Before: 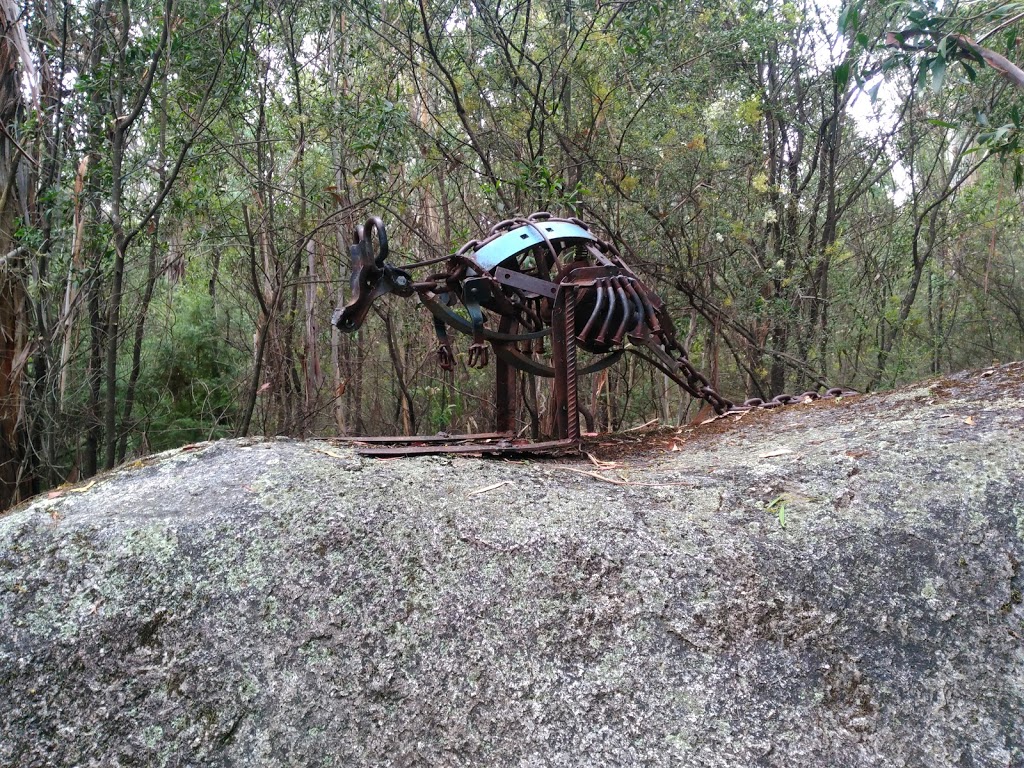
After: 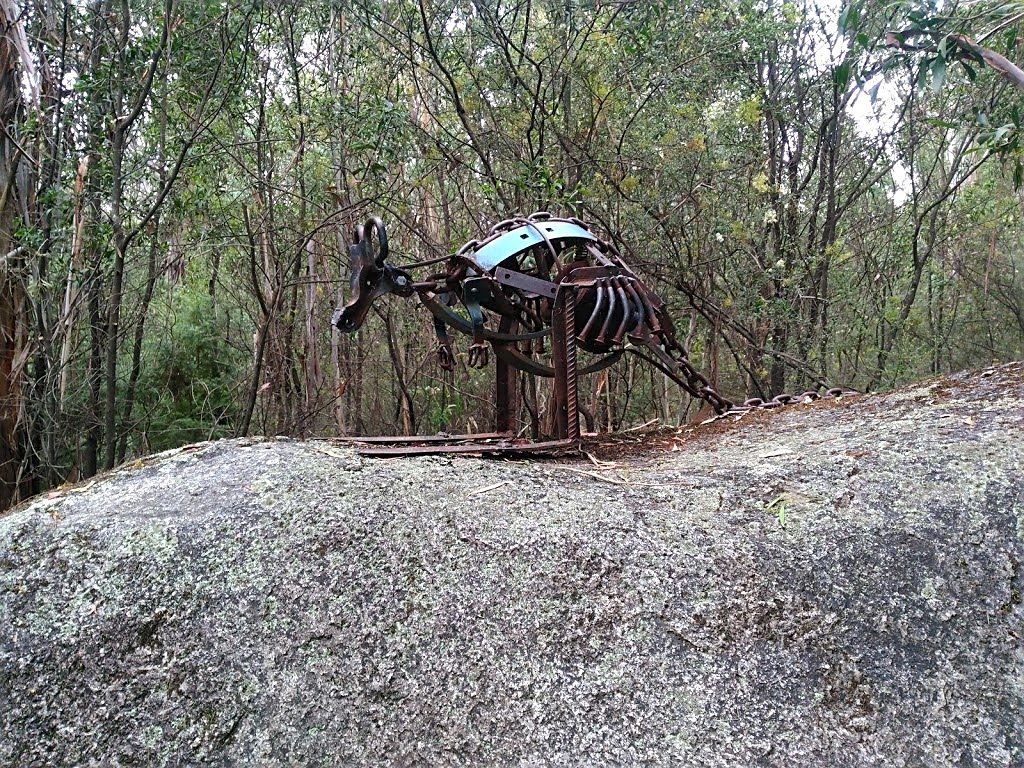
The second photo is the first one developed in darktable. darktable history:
sharpen: on, module defaults
exposure: exposure 0.03 EV, compensate exposure bias true, compensate highlight preservation false
